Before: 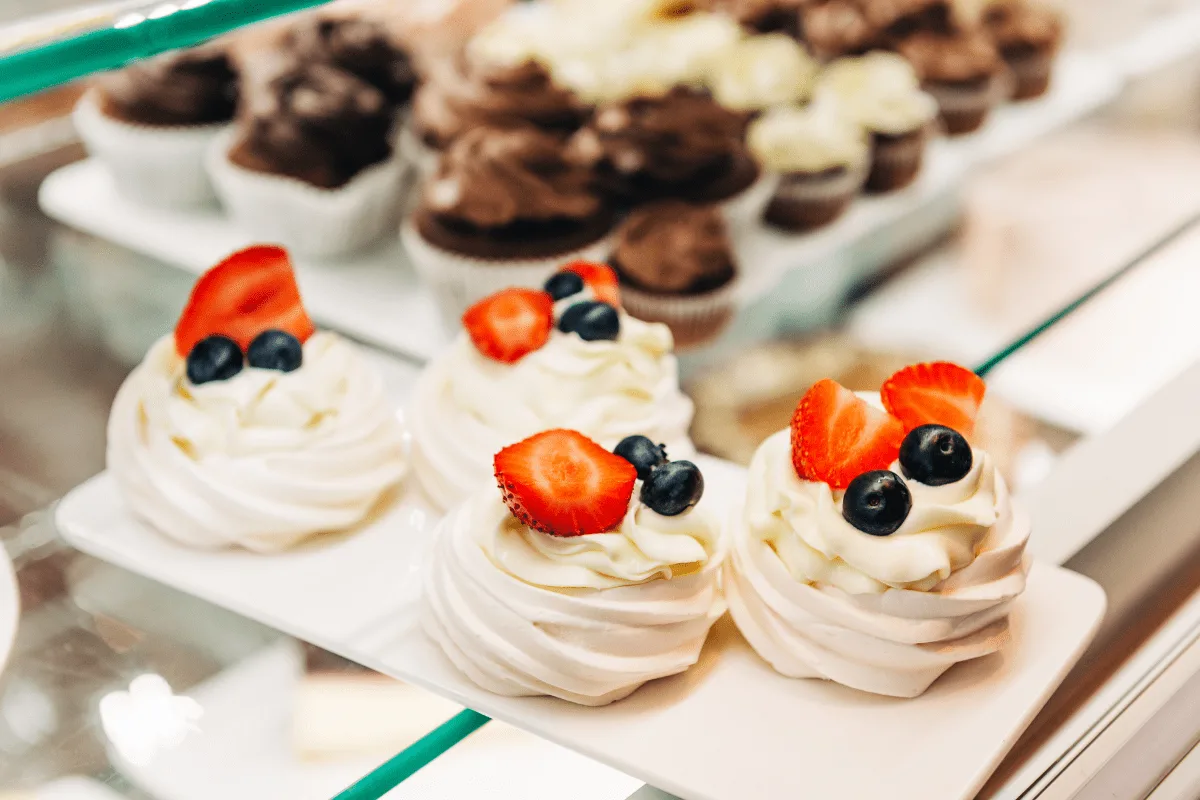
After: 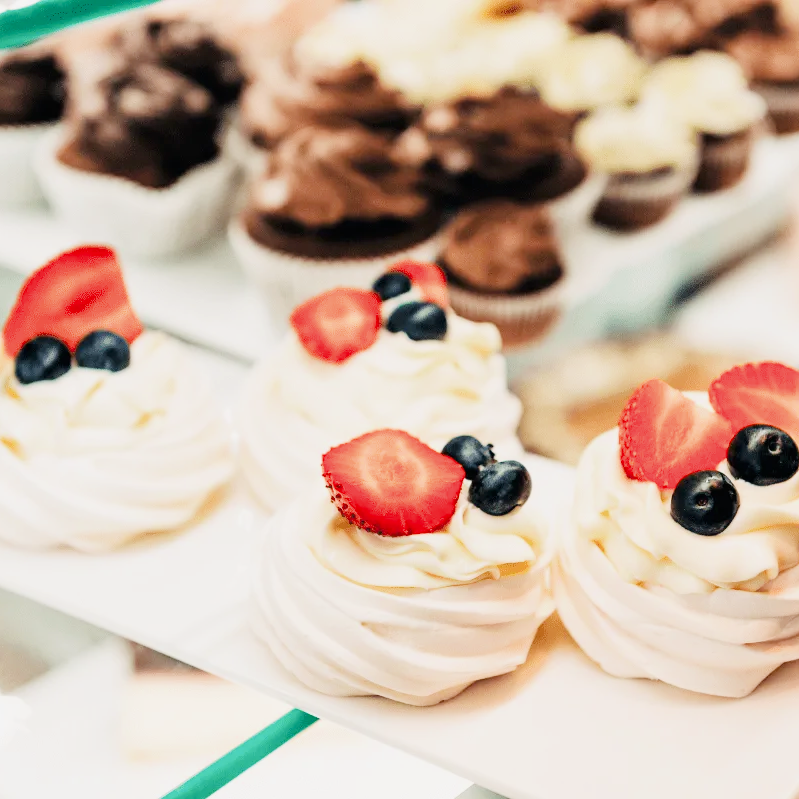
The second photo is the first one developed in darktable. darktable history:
exposure: exposure 1.252 EV, compensate highlight preservation false
contrast brightness saturation: brightness -0.099
crop and rotate: left 14.381%, right 18.968%
filmic rgb: black relative exposure -7.65 EV, white relative exposure 4.56 EV, threshold 5.98 EV, hardness 3.61, enable highlight reconstruction true
